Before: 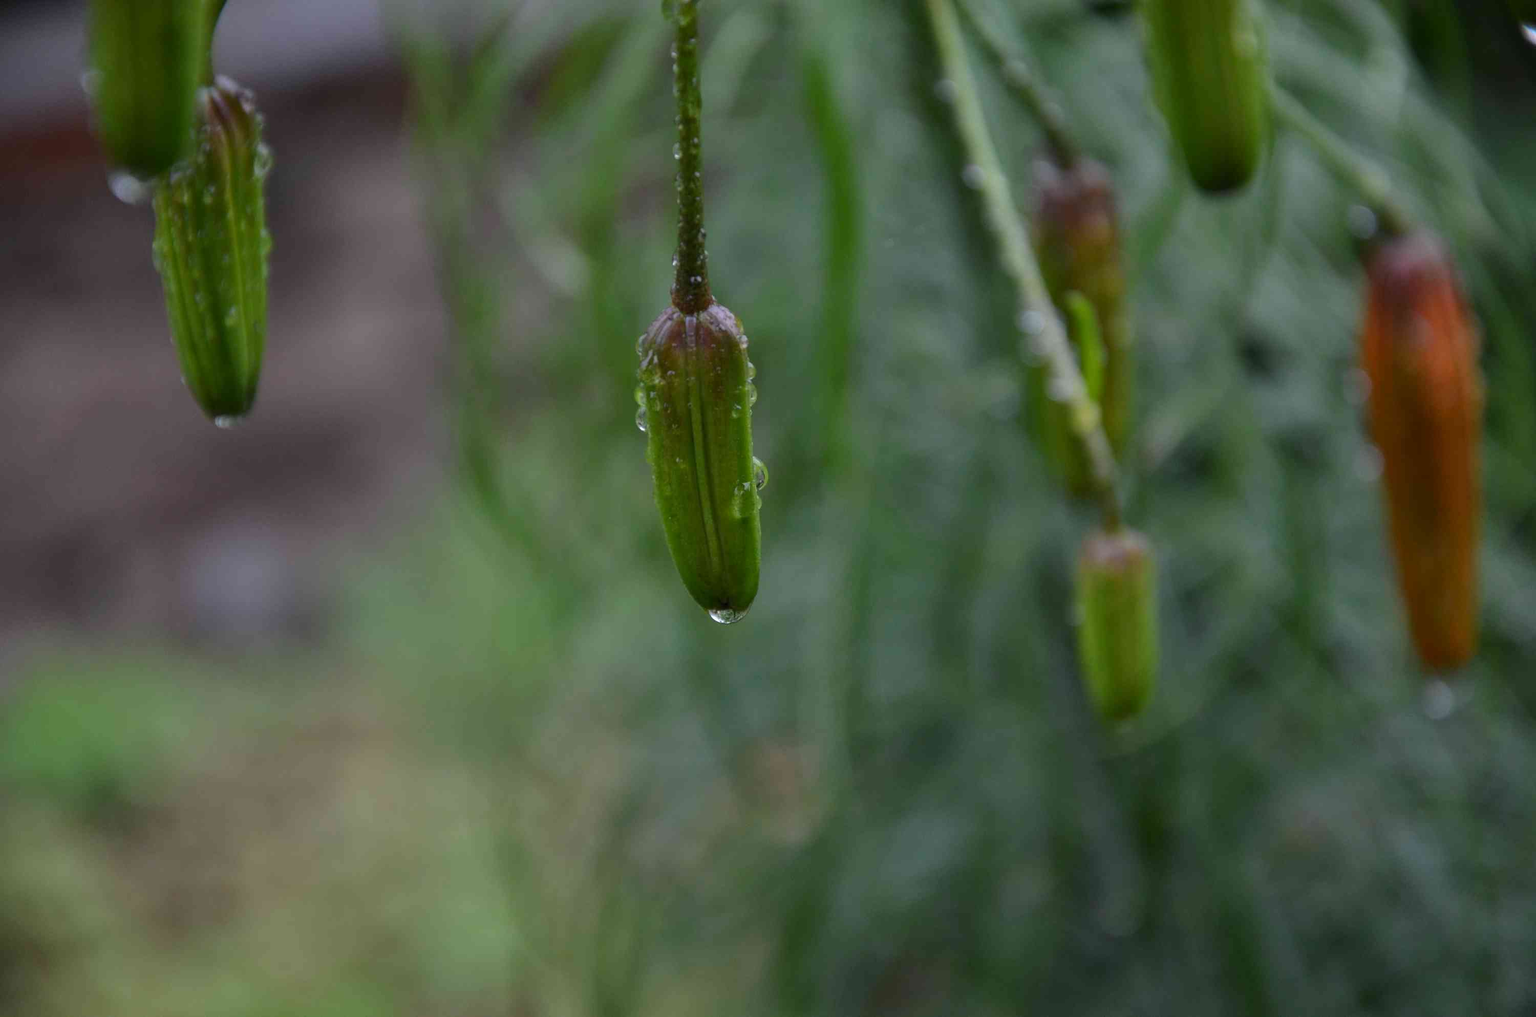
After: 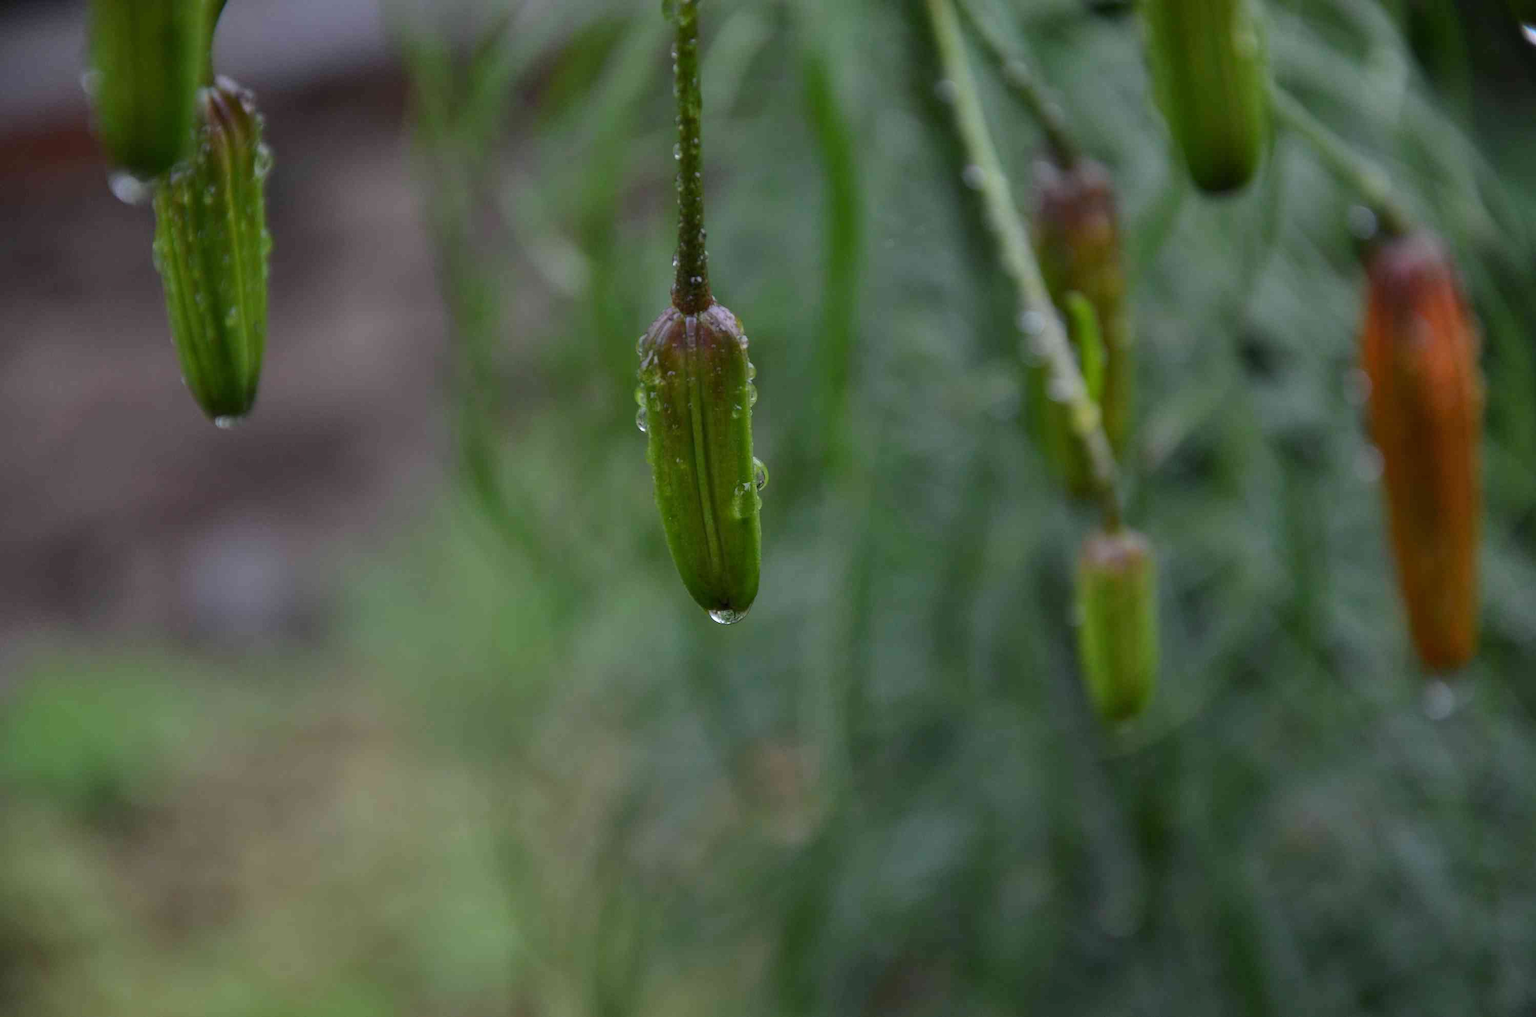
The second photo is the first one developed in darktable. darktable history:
shadows and highlights: radius 107.37, shadows 23.85, highlights -58.82, low approximation 0.01, soften with gaussian
